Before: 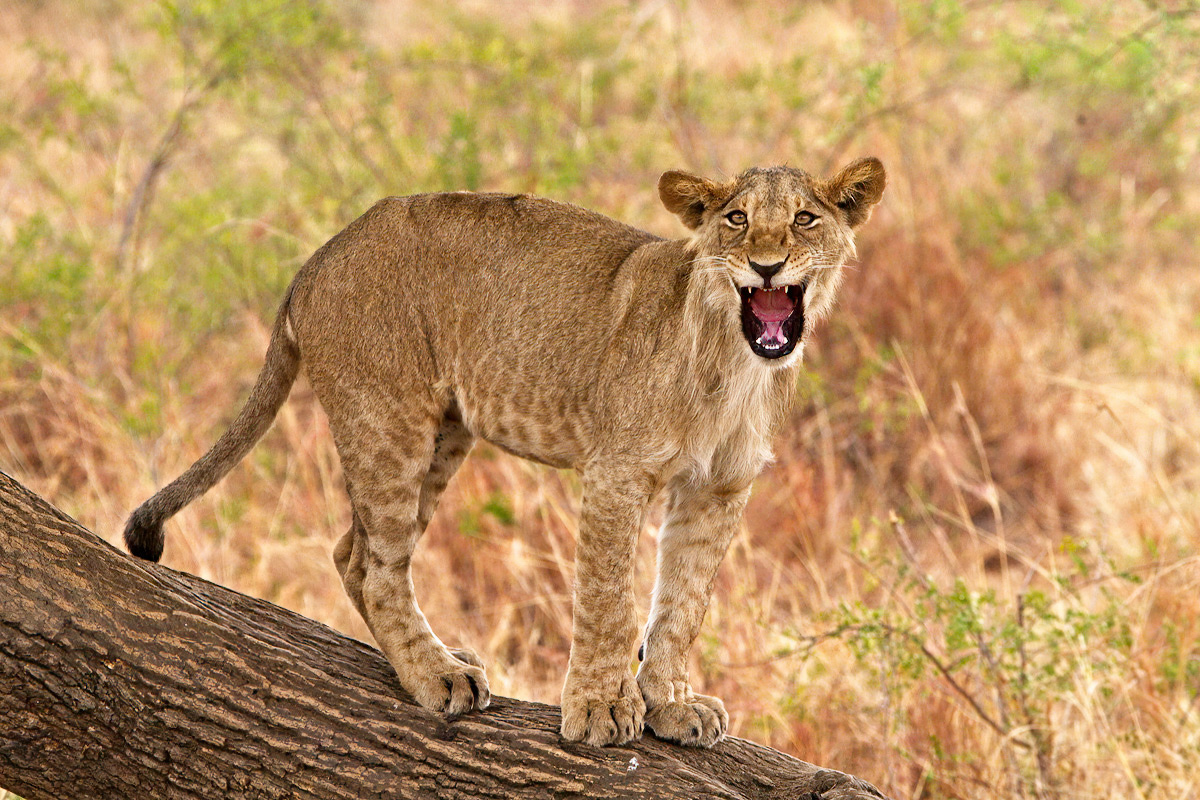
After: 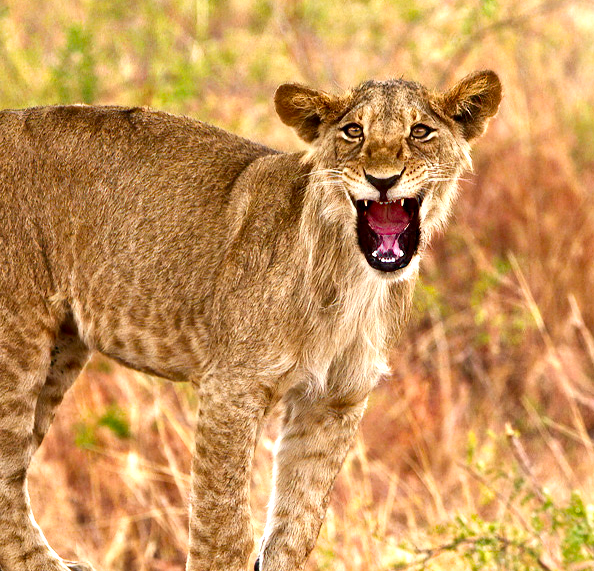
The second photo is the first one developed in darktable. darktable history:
contrast brightness saturation: contrast 0.07, brightness -0.14, saturation 0.11
crop: left 32.075%, top 10.976%, right 18.355%, bottom 17.596%
exposure: black level correction 0.001, exposure 0.5 EV, compensate exposure bias true, compensate highlight preservation false
